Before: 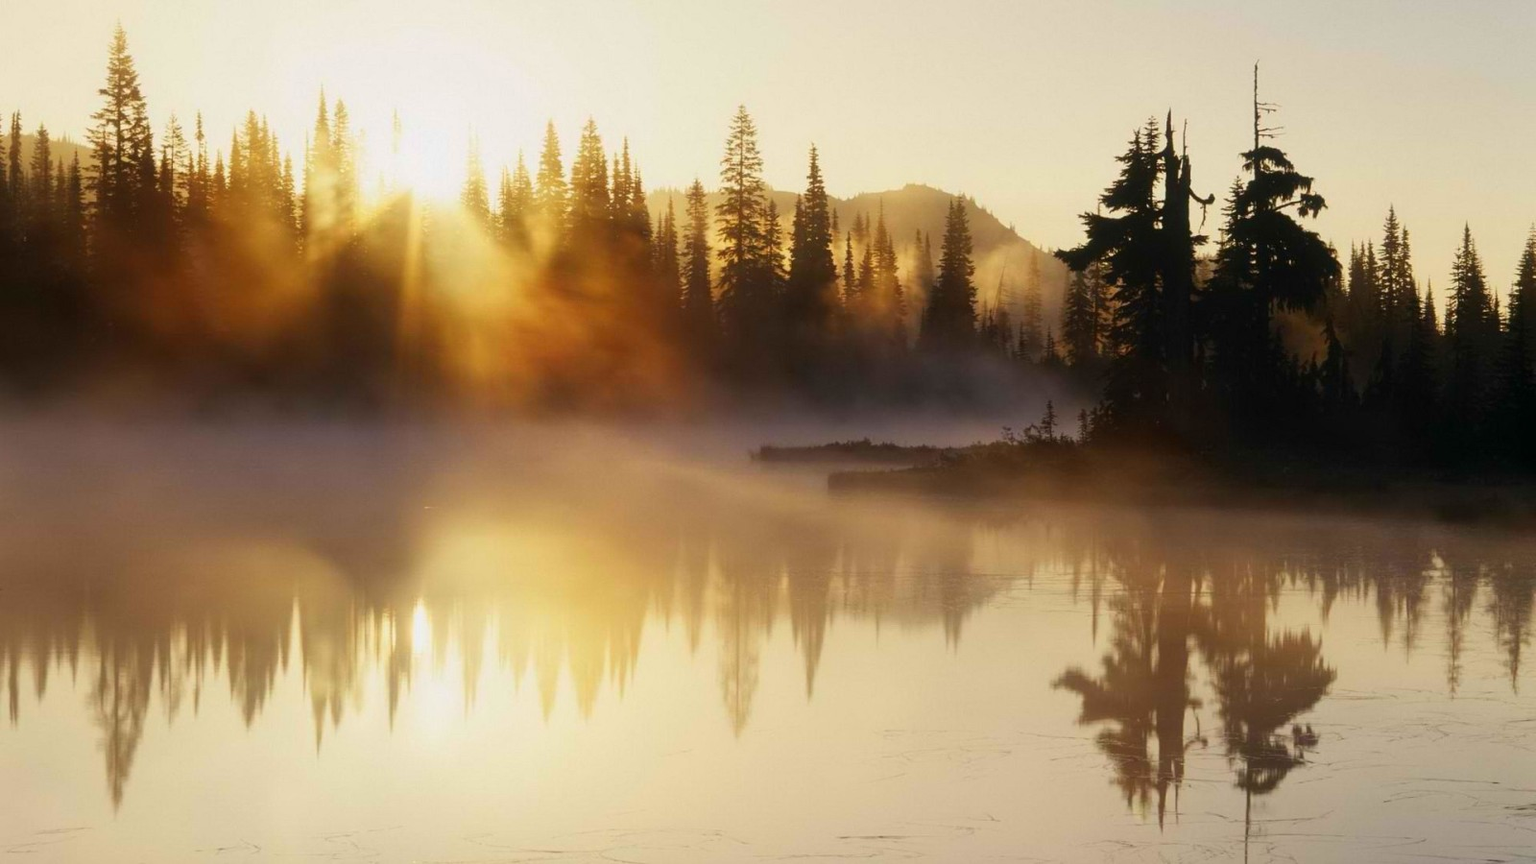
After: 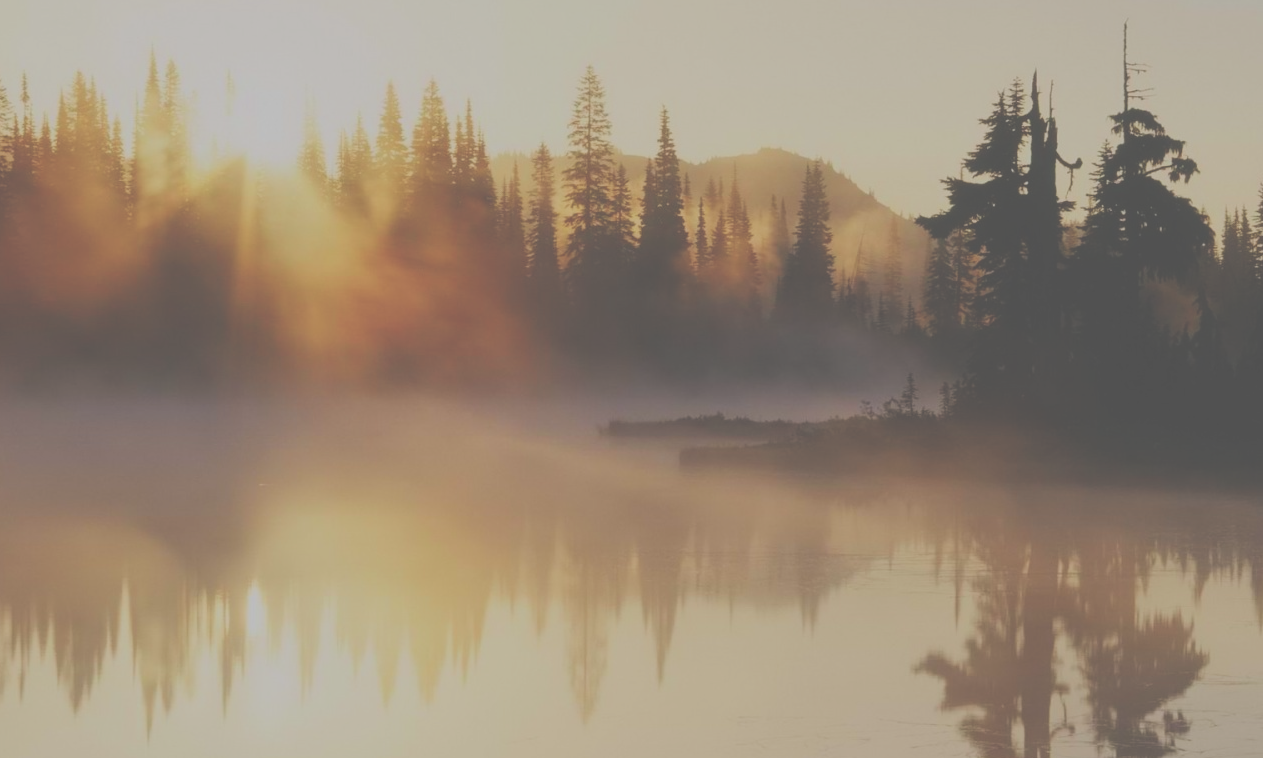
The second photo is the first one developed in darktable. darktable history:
crop: left 11.455%, top 4.984%, right 9.579%, bottom 10.69%
exposure: black level correction -0.087, compensate highlight preservation false
filmic rgb: middle gray luminance 18.02%, black relative exposure -7.53 EV, white relative exposure 8.48 EV, target black luminance 0%, hardness 2.23, latitude 19.18%, contrast 0.875, highlights saturation mix 4.47%, shadows ↔ highlights balance 10.68%
